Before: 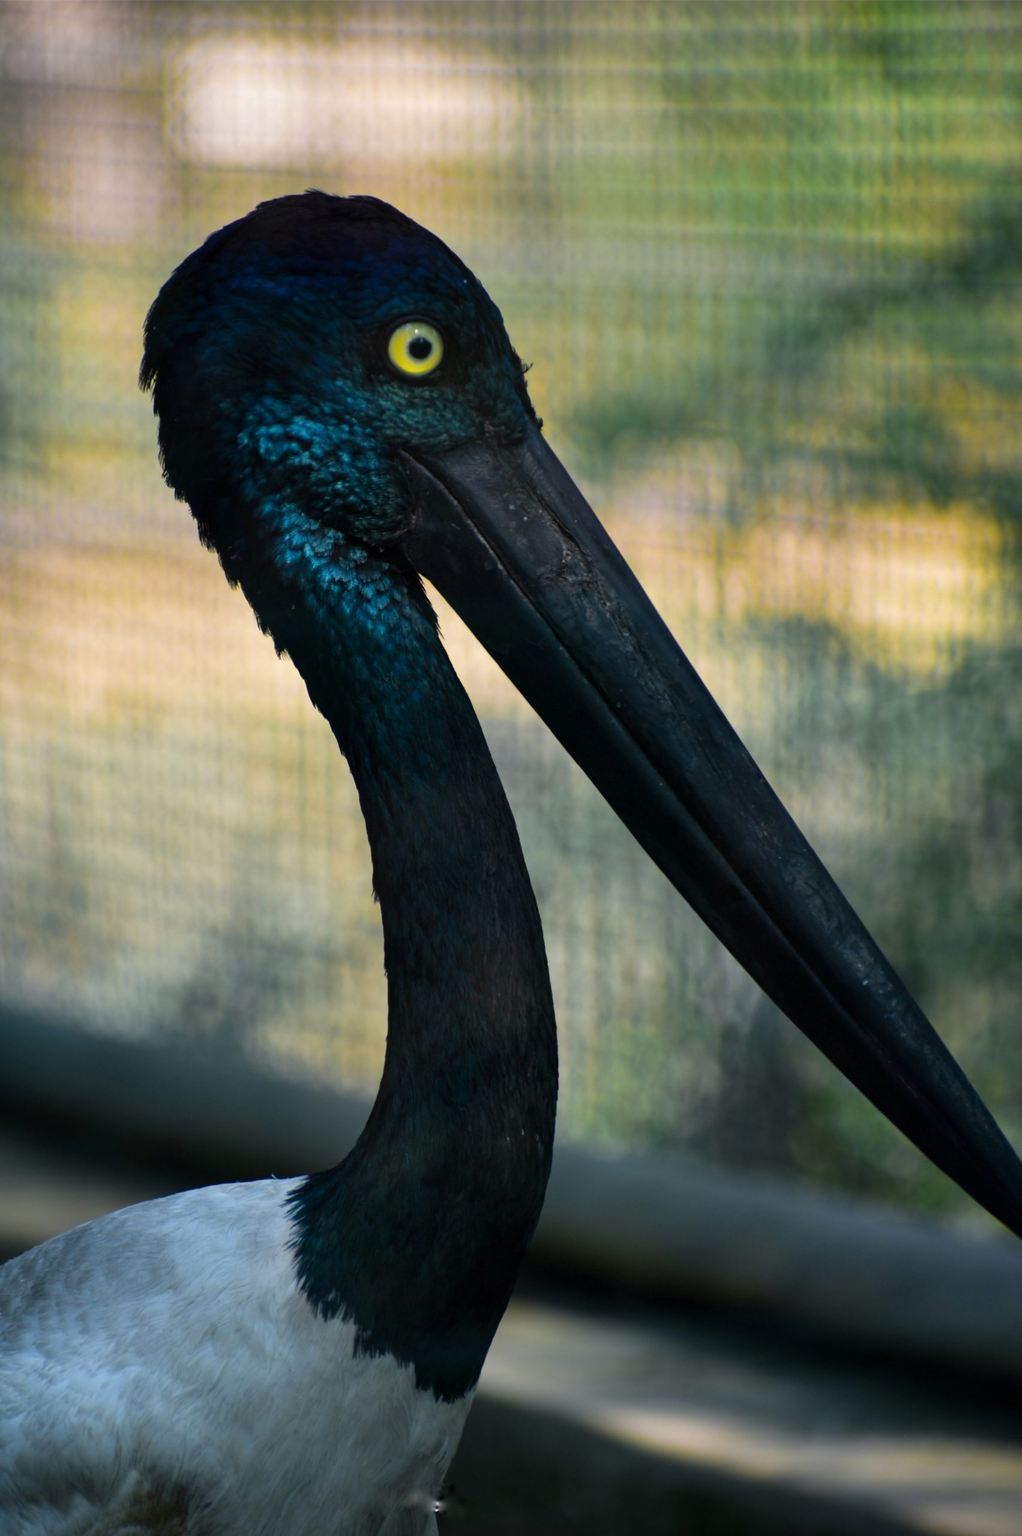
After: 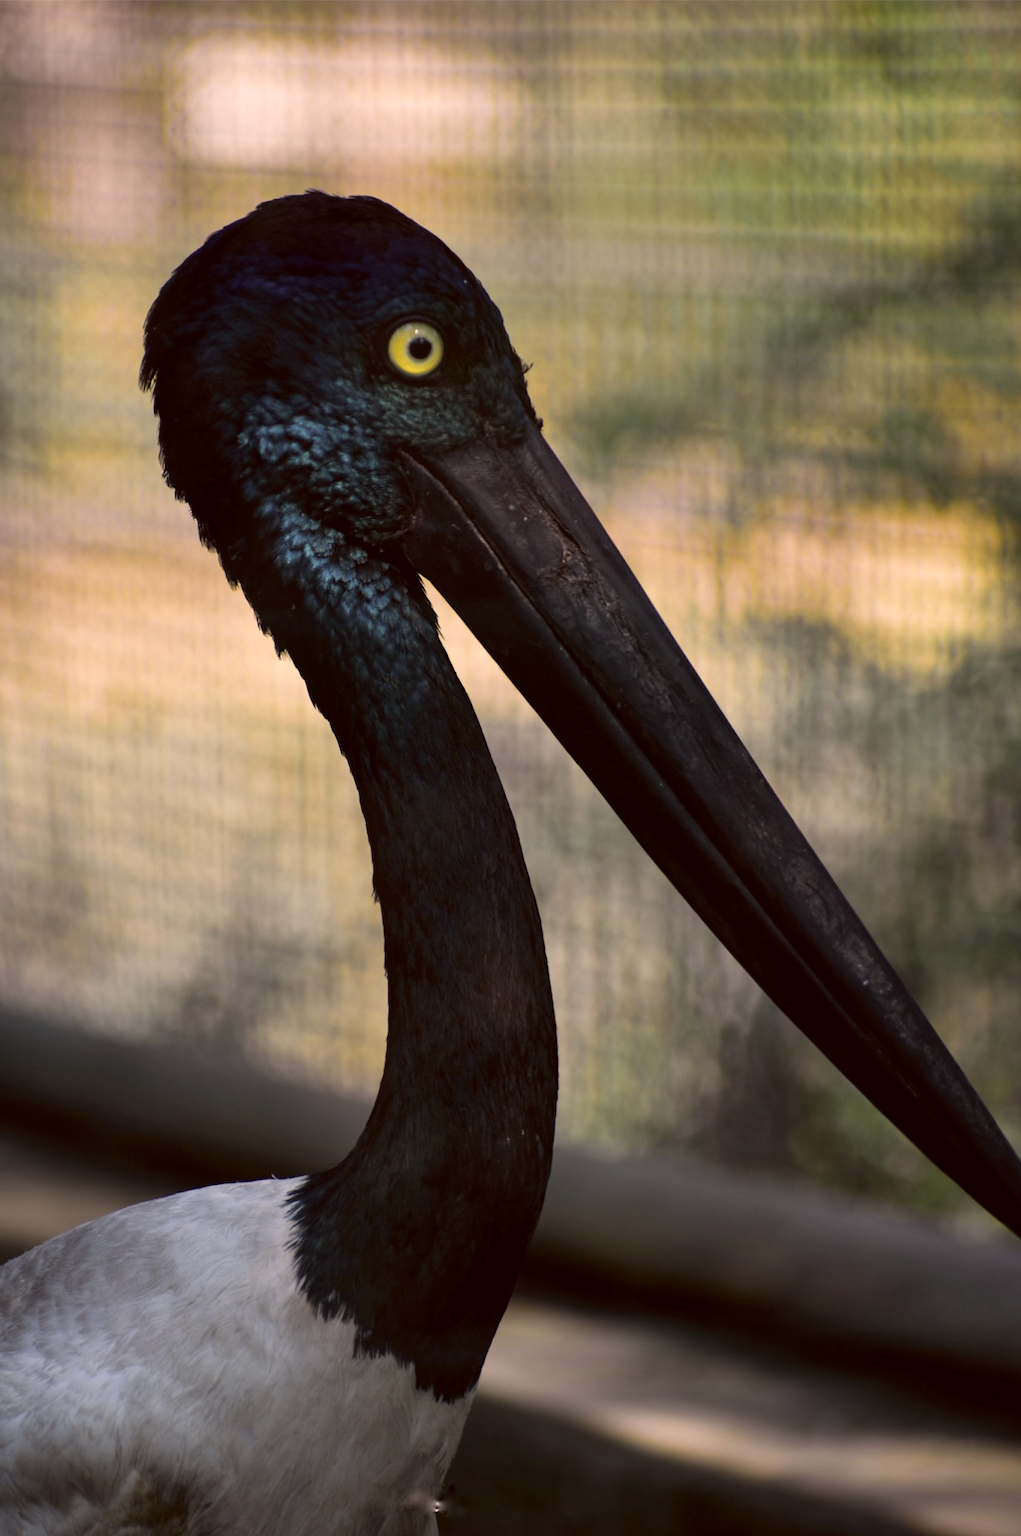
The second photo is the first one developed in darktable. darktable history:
color correction: highlights a* 10.23, highlights b* 9.77, shadows a* 8.7, shadows b* 7.59, saturation 0.796
